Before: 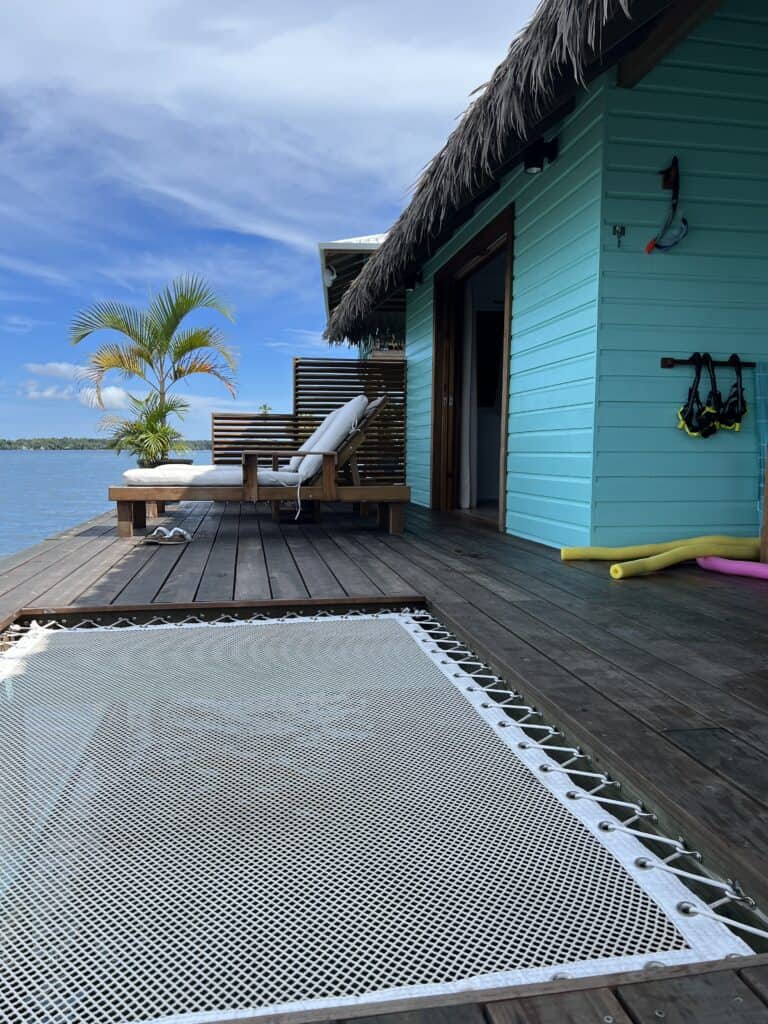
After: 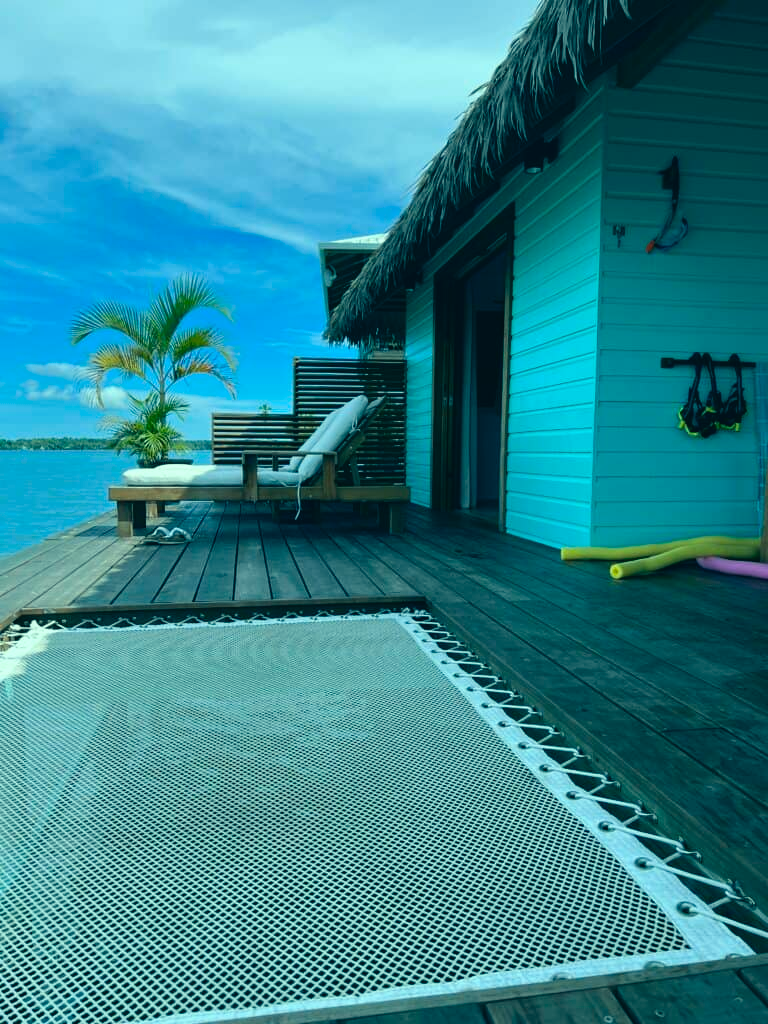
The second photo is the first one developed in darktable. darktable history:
white balance: red 0.98, blue 1.034
color correction: highlights a* -20.08, highlights b* 9.8, shadows a* -20.4, shadows b* -10.76
